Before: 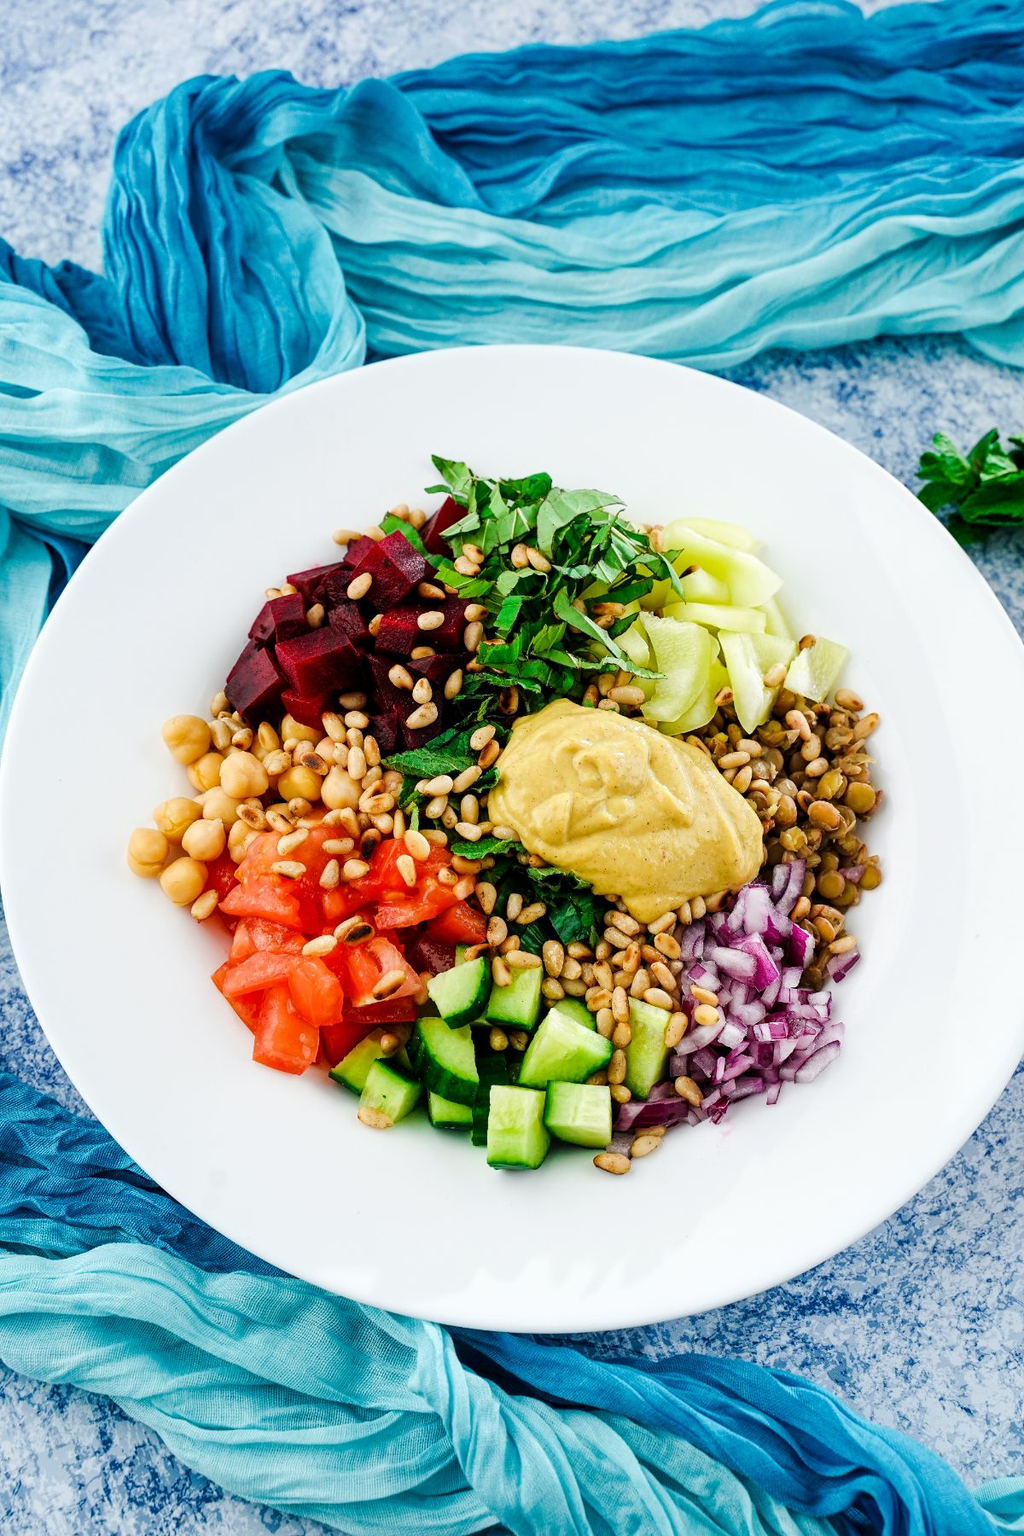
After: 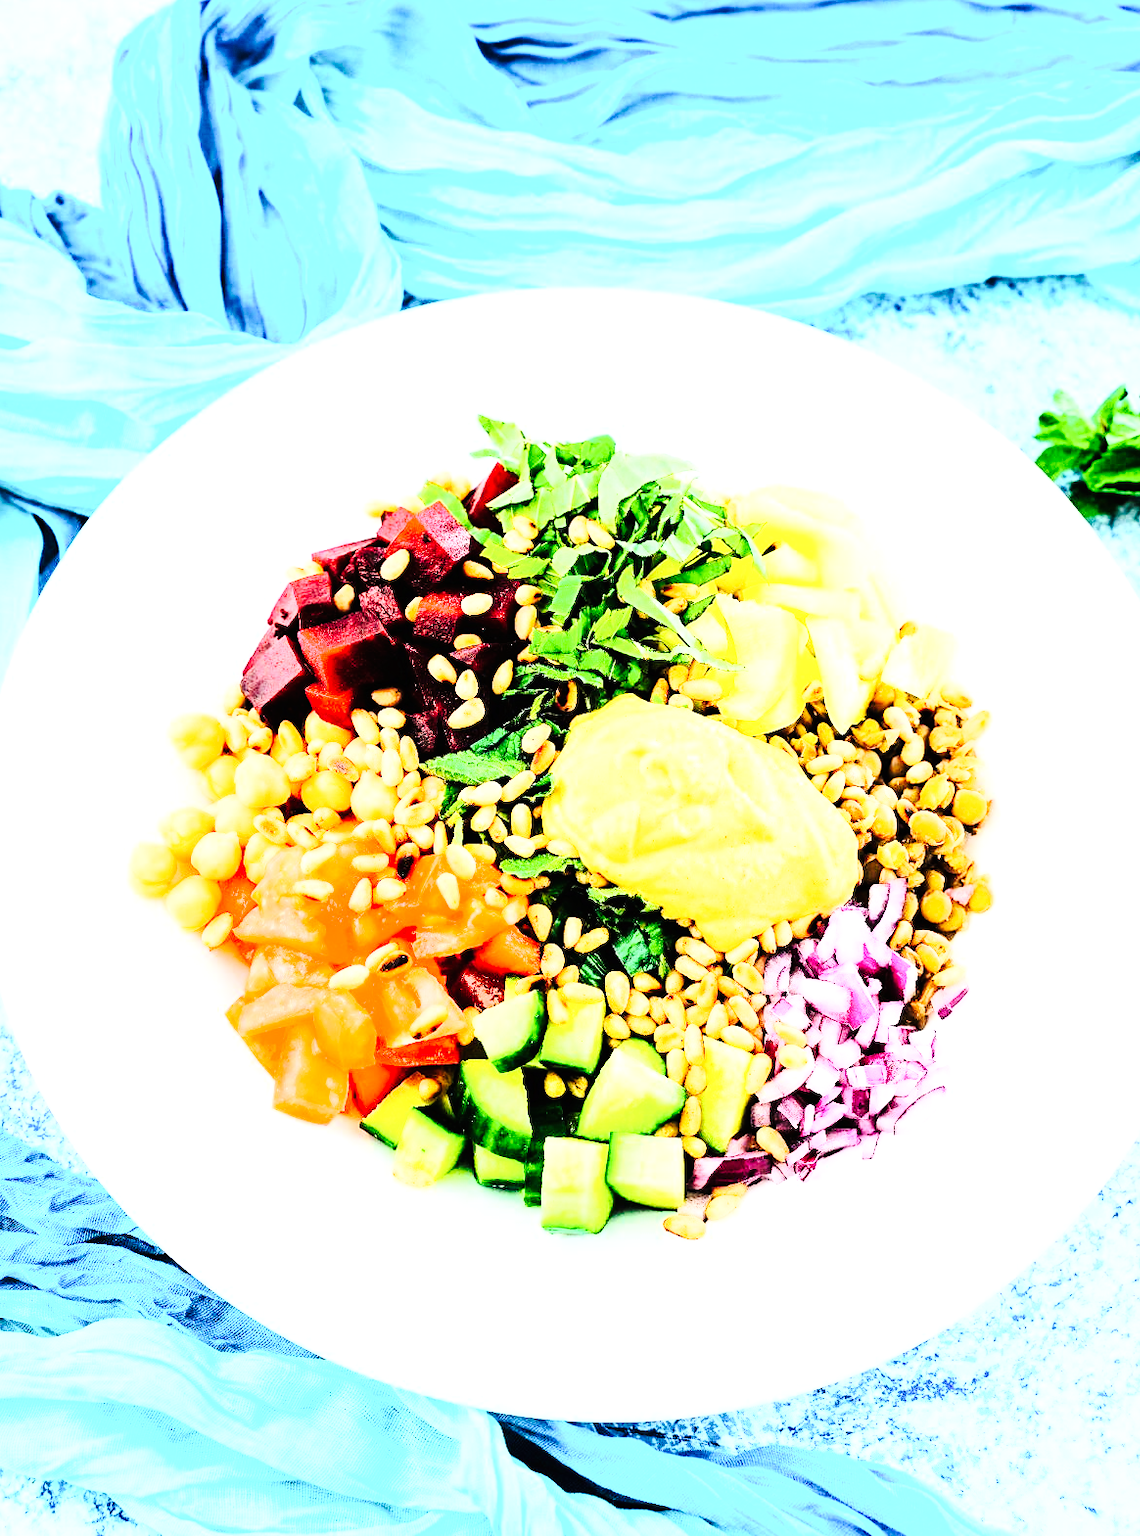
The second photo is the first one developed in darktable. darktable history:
exposure: black level correction 0, exposure 1.5 EV, compensate exposure bias true, compensate highlight preservation false
crop: left 1.507%, top 6.147%, right 1.379%, bottom 6.637%
tone curve: curves: ch0 [(0, 0) (0.003, 0.008) (0.011, 0.011) (0.025, 0.018) (0.044, 0.028) (0.069, 0.039) (0.1, 0.056) (0.136, 0.081) (0.177, 0.118) (0.224, 0.164) (0.277, 0.223) (0.335, 0.3) (0.399, 0.399) (0.468, 0.51) (0.543, 0.618) (0.623, 0.71) (0.709, 0.79) (0.801, 0.865) (0.898, 0.93) (1, 1)], preserve colors none
rgb curve: curves: ch0 [(0, 0) (0.21, 0.15) (0.24, 0.21) (0.5, 0.75) (0.75, 0.96) (0.89, 0.99) (1, 1)]; ch1 [(0, 0.02) (0.21, 0.13) (0.25, 0.2) (0.5, 0.67) (0.75, 0.9) (0.89, 0.97) (1, 1)]; ch2 [(0, 0.02) (0.21, 0.13) (0.25, 0.2) (0.5, 0.67) (0.75, 0.9) (0.89, 0.97) (1, 1)], compensate middle gray true
